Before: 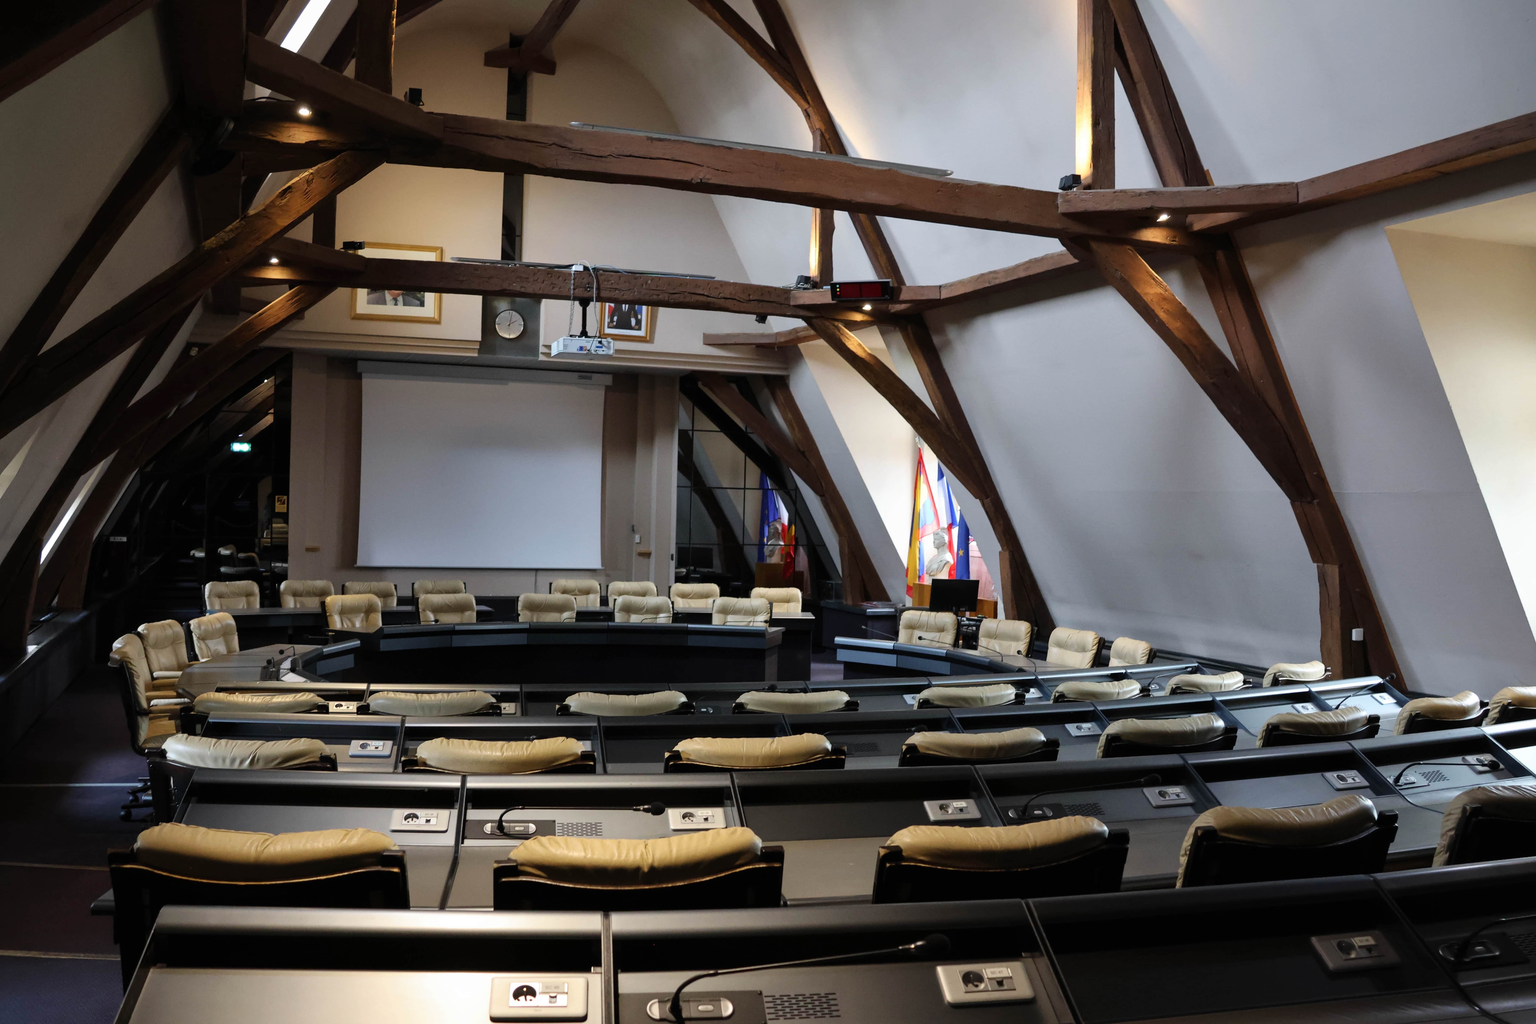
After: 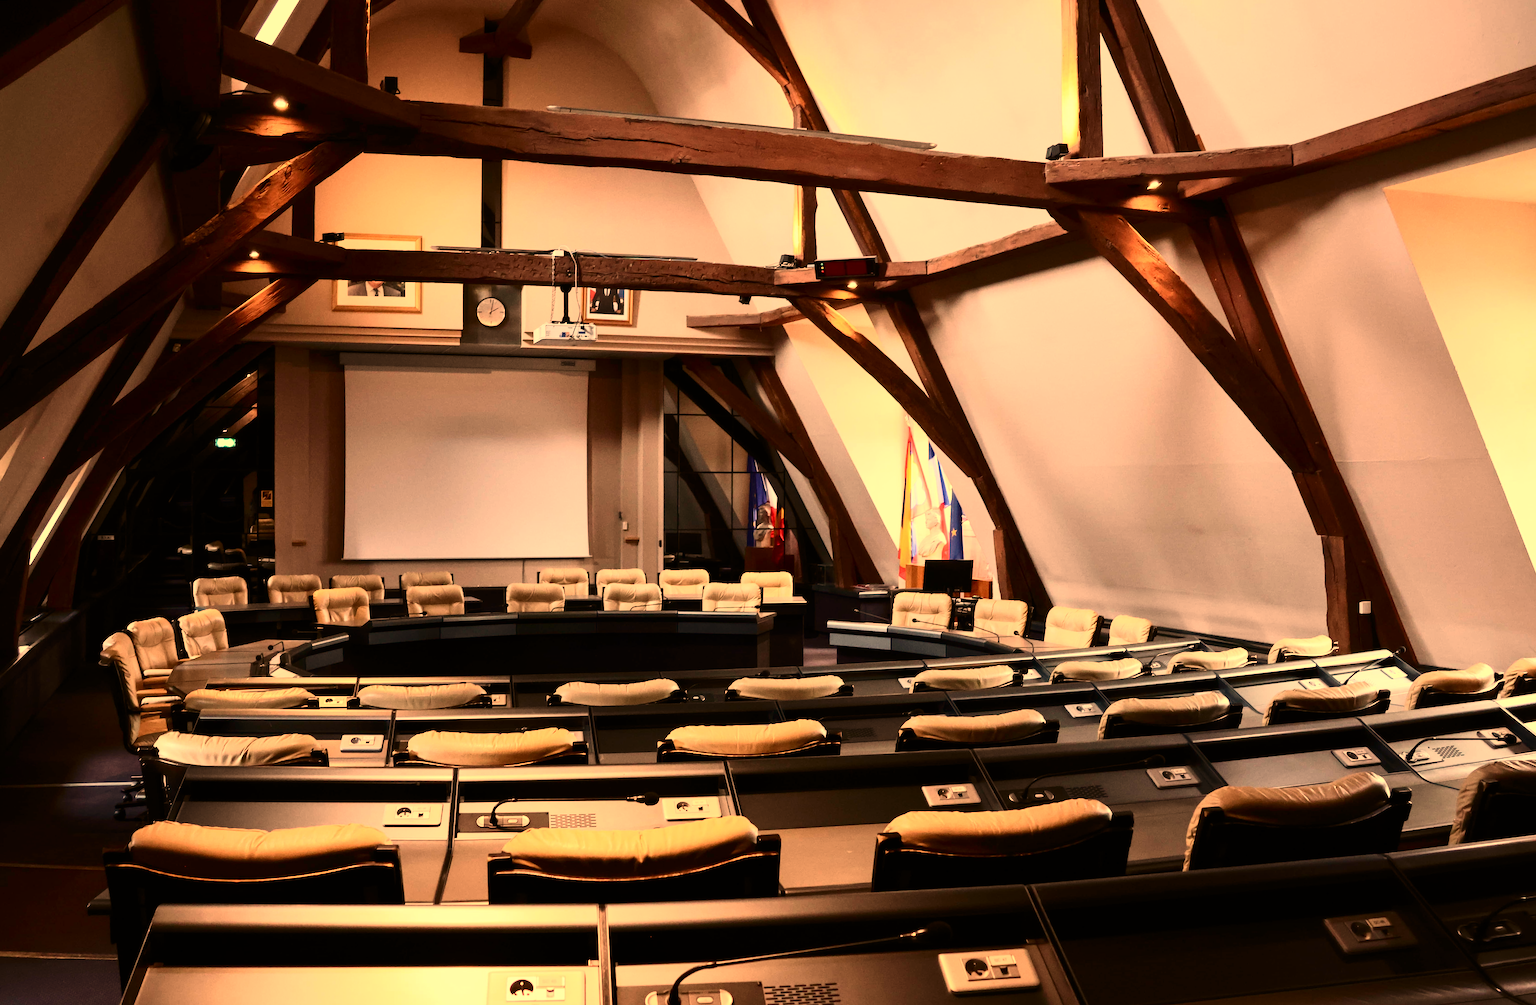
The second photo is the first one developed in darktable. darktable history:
white balance: red 1.467, blue 0.684
contrast brightness saturation: contrast 0.28
rotate and perspective: rotation -1.32°, lens shift (horizontal) -0.031, crop left 0.015, crop right 0.985, crop top 0.047, crop bottom 0.982
exposure: exposure 0.29 EV, compensate highlight preservation false
